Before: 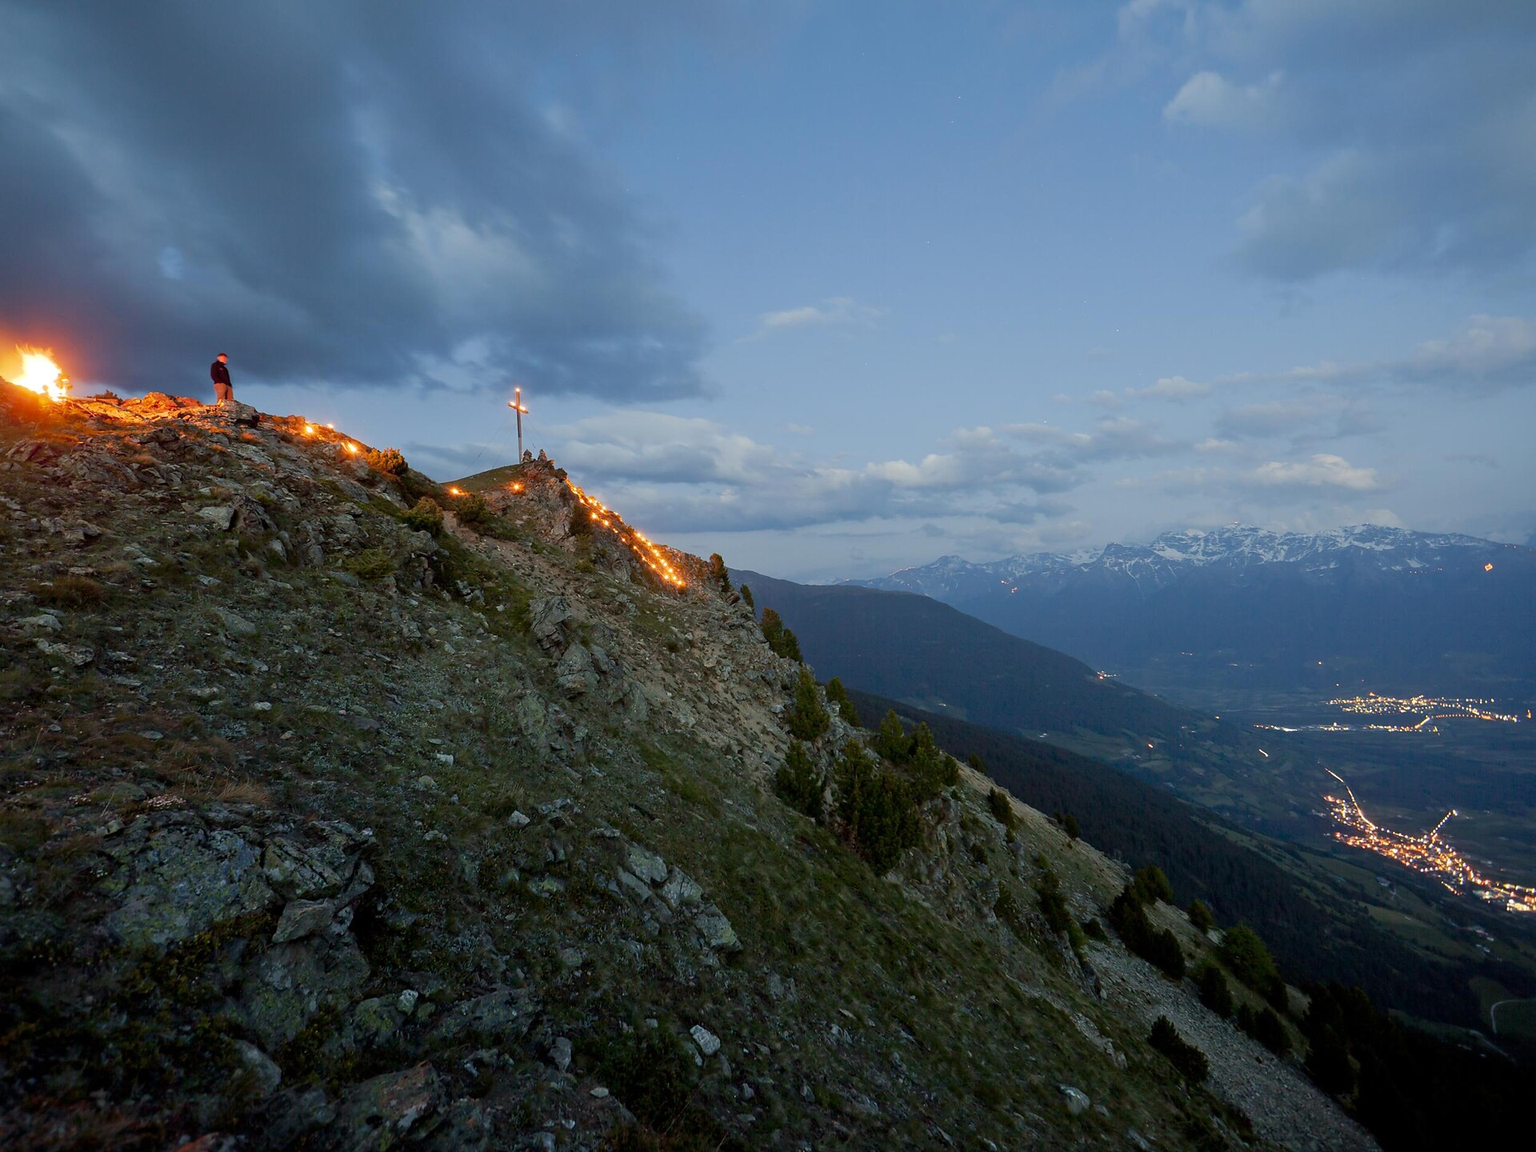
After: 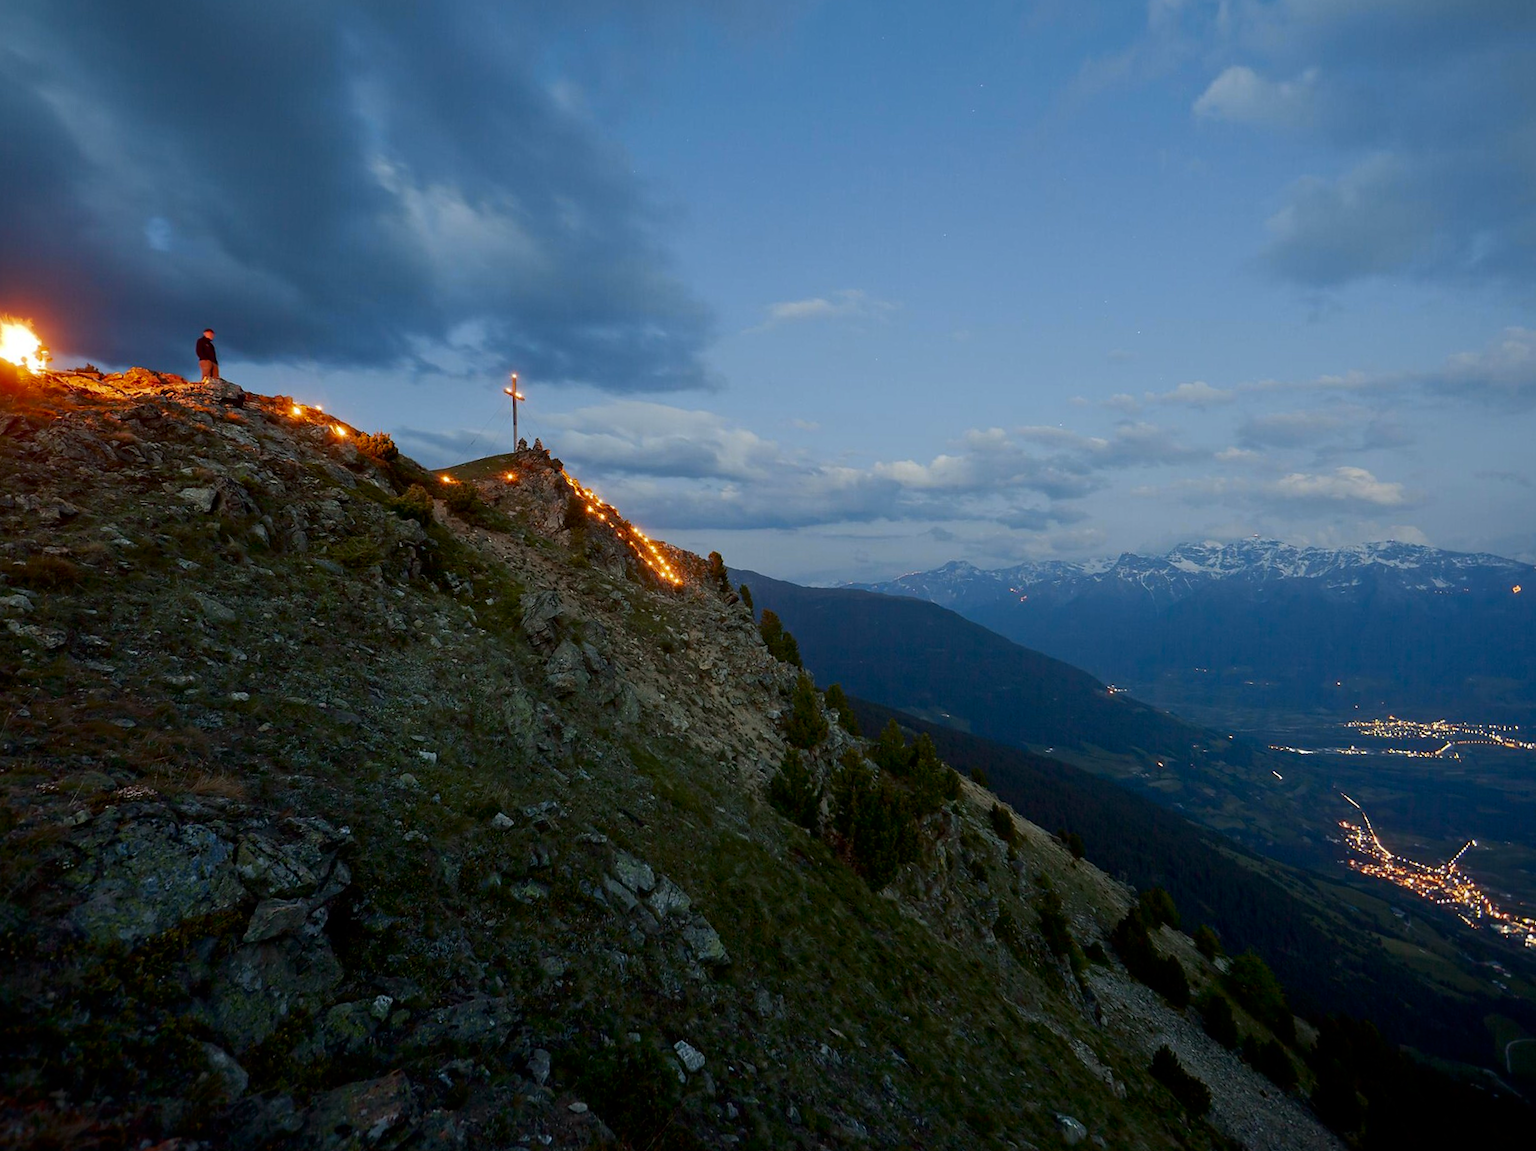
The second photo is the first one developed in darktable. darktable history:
crop and rotate: angle -1.66°
color zones: curves: ch0 [(0.068, 0.464) (0.25, 0.5) (0.48, 0.508) (0.75, 0.536) (0.886, 0.476) (0.967, 0.456)]; ch1 [(0.066, 0.456) (0.25, 0.5) (0.616, 0.508) (0.746, 0.56) (0.934, 0.444)]
contrast brightness saturation: contrast 0.066, brightness -0.128, saturation 0.051
